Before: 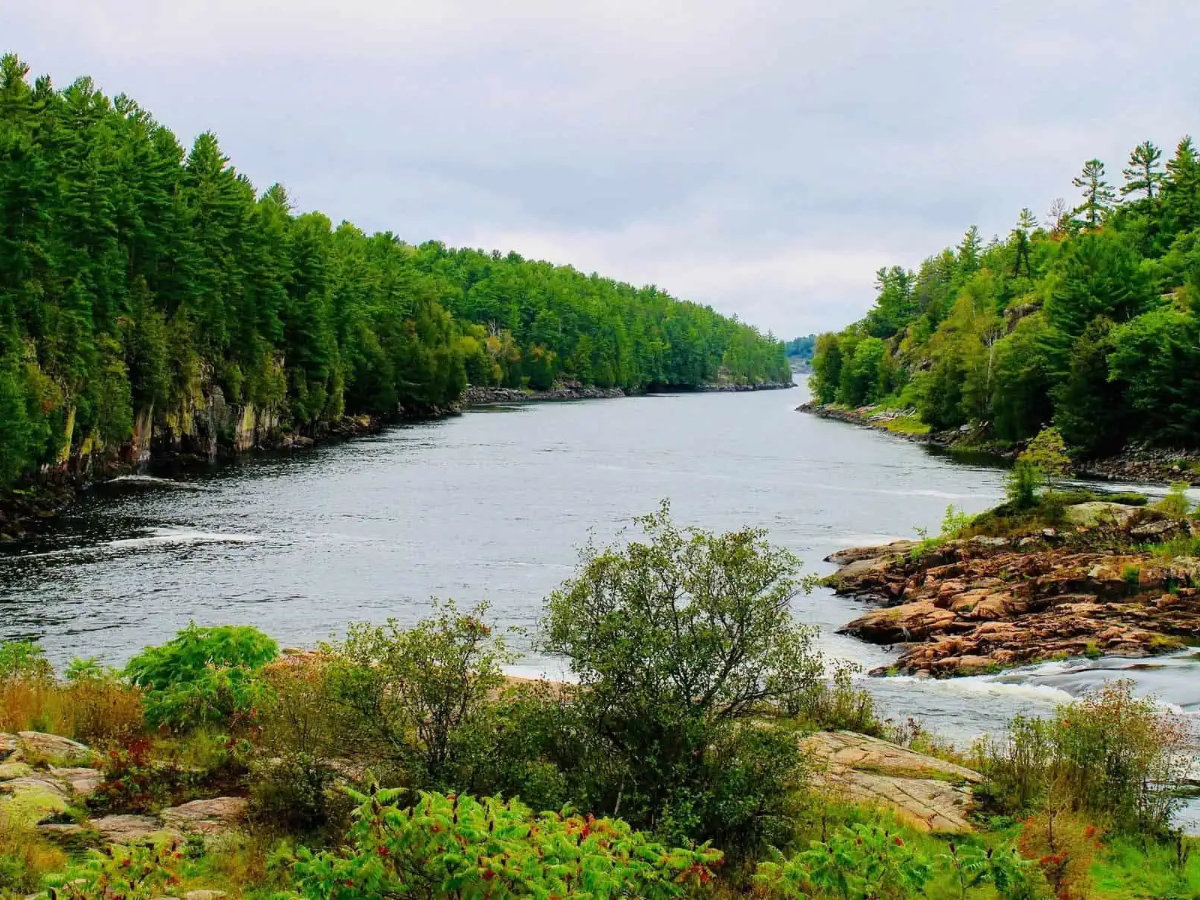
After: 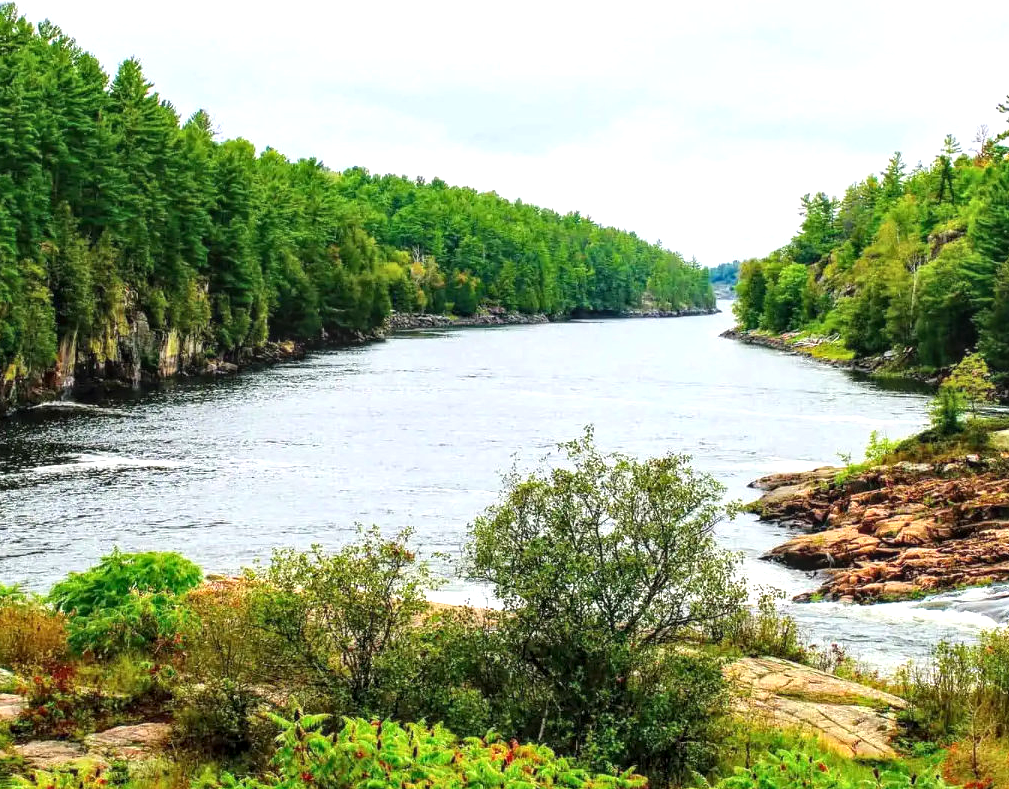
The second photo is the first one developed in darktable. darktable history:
local contrast: on, module defaults
exposure: exposure 0.725 EV, compensate highlight preservation false
crop: left 6.355%, top 8.317%, right 9.547%, bottom 3.995%
